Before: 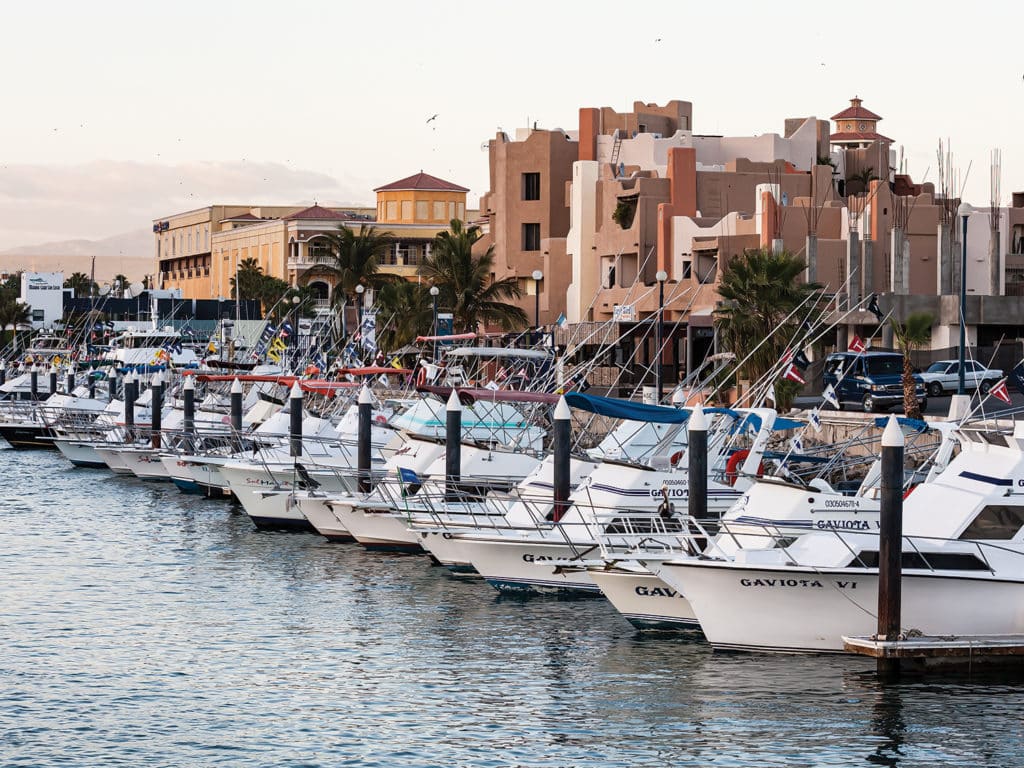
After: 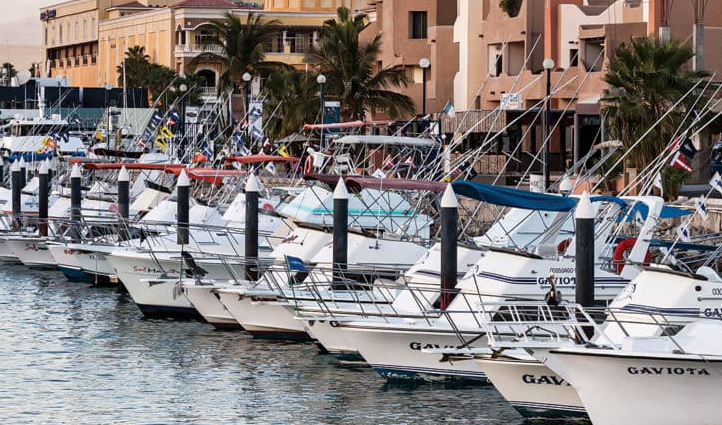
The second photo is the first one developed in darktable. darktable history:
crop: left 11.123%, top 27.61%, right 18.3%, bottom 17.034%
local contrast: mode bilateral grid, contrast 20, coarseness 50, detail 130%, midtone range 0.2
